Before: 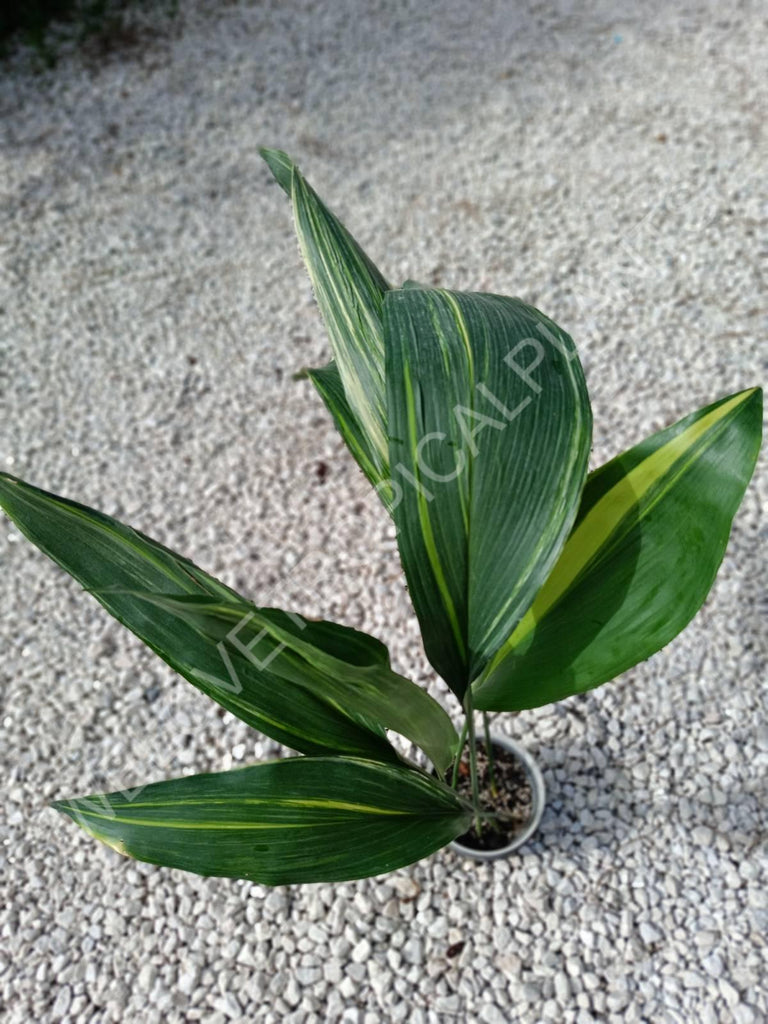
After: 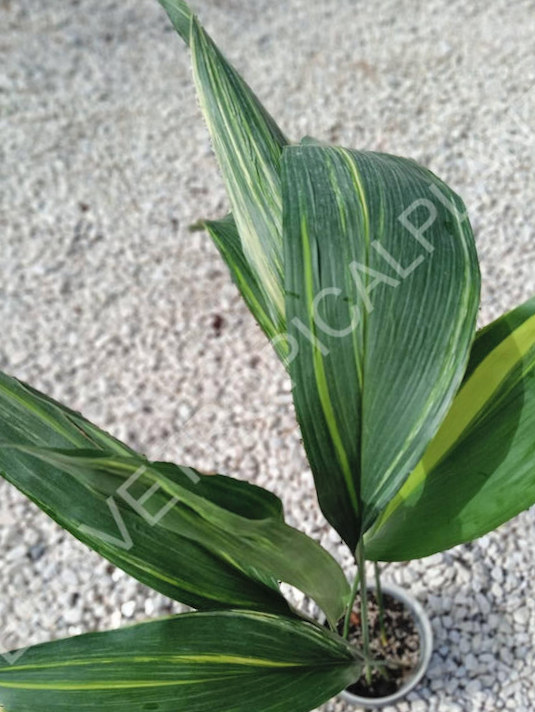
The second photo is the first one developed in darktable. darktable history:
crop and rotate: left 17.046%, top 10.659%, right 12.989%, bottom 14.553%
tone equalizer: on, module defaults
rotate and perspective: rotation 0.679°, lens shift (horizontal) 0.136, crop left 0.009, crop right 0.991, crop top 0.078, crop bottom 0.95
contrast brightness saturation: brightness 0.15
